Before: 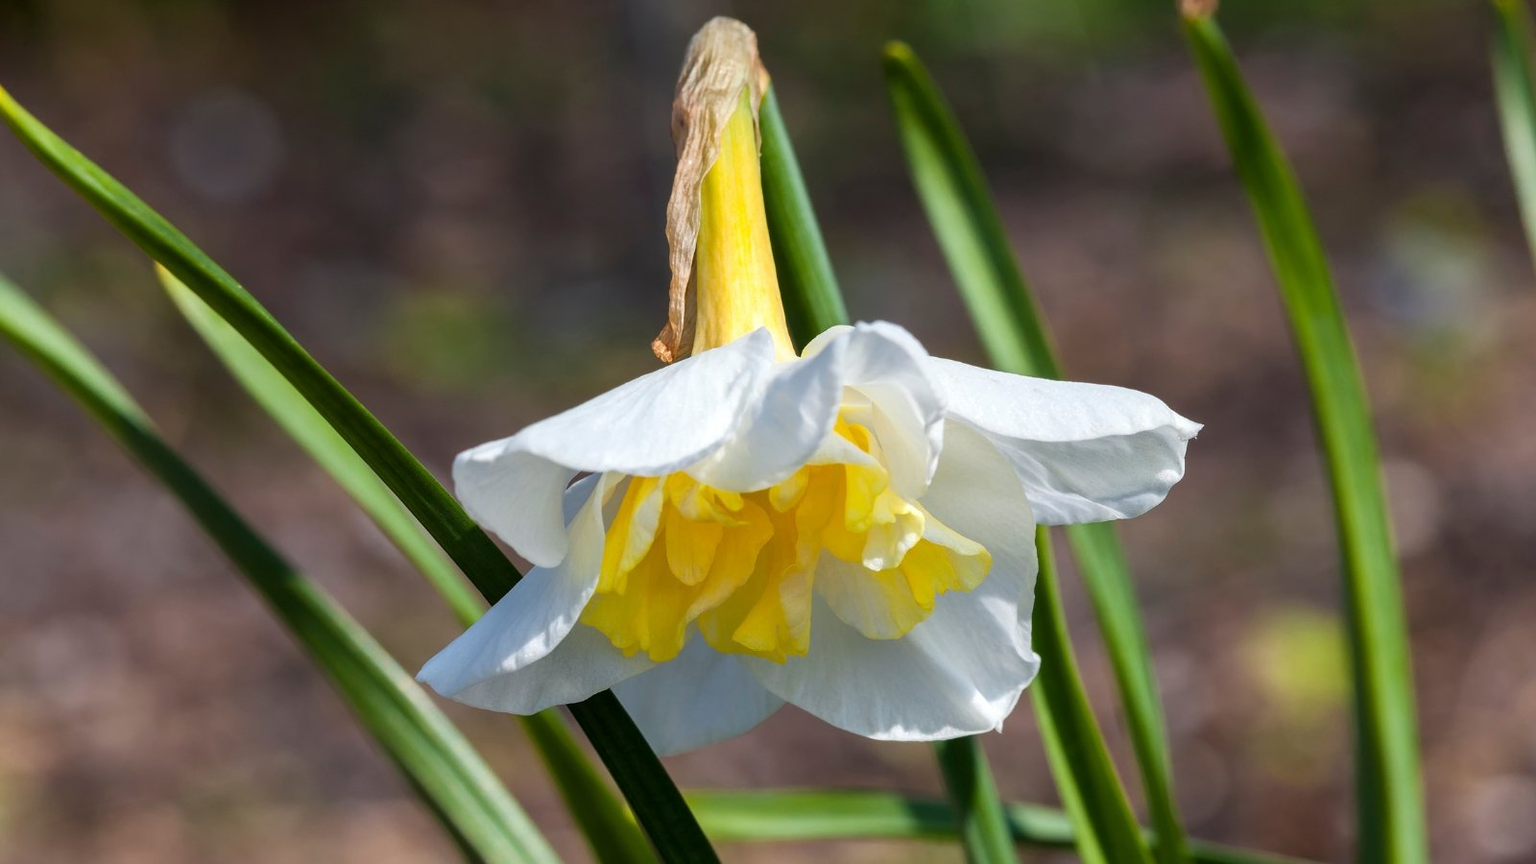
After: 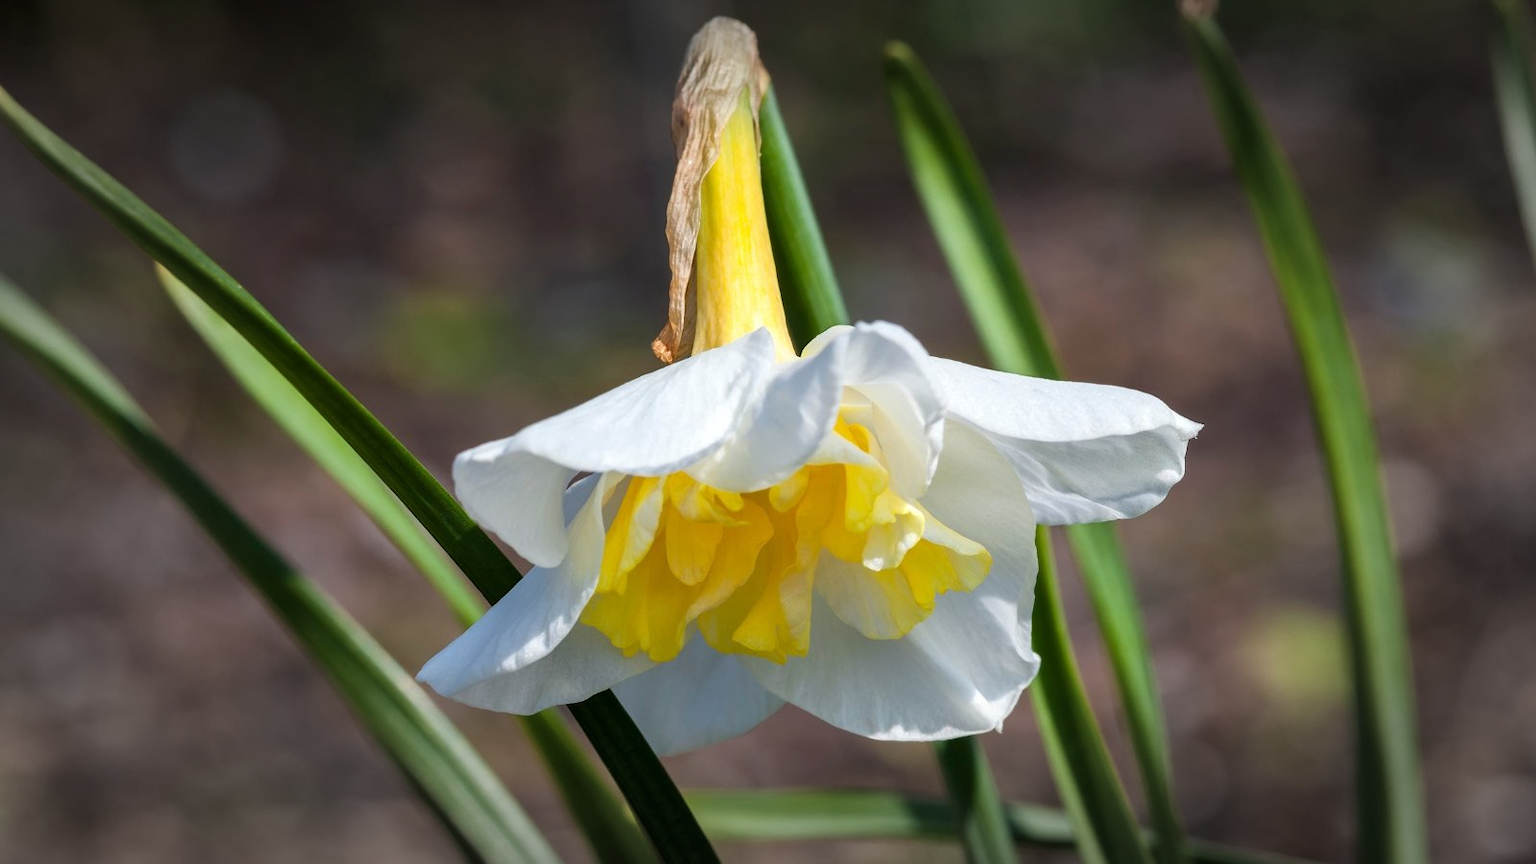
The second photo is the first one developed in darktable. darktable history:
vignetting: fall-off start 66.65%, fall-off radius 39.8%, automatic ratio true, width/height ratio 0.667, unbound false
